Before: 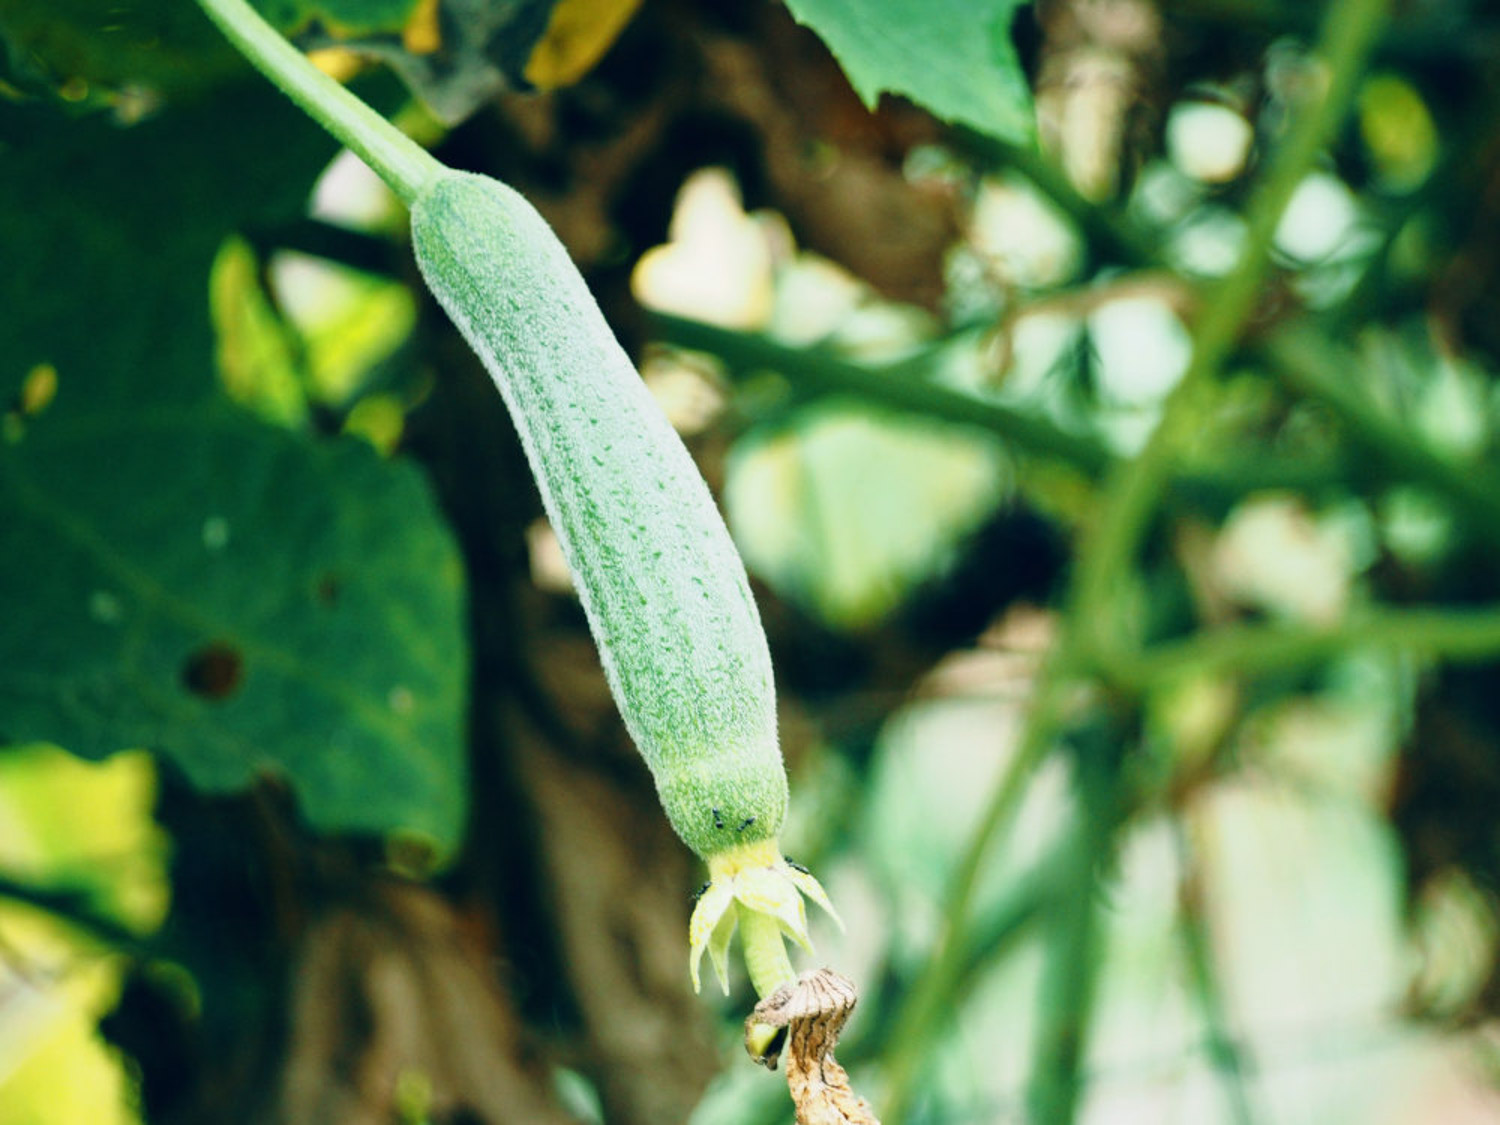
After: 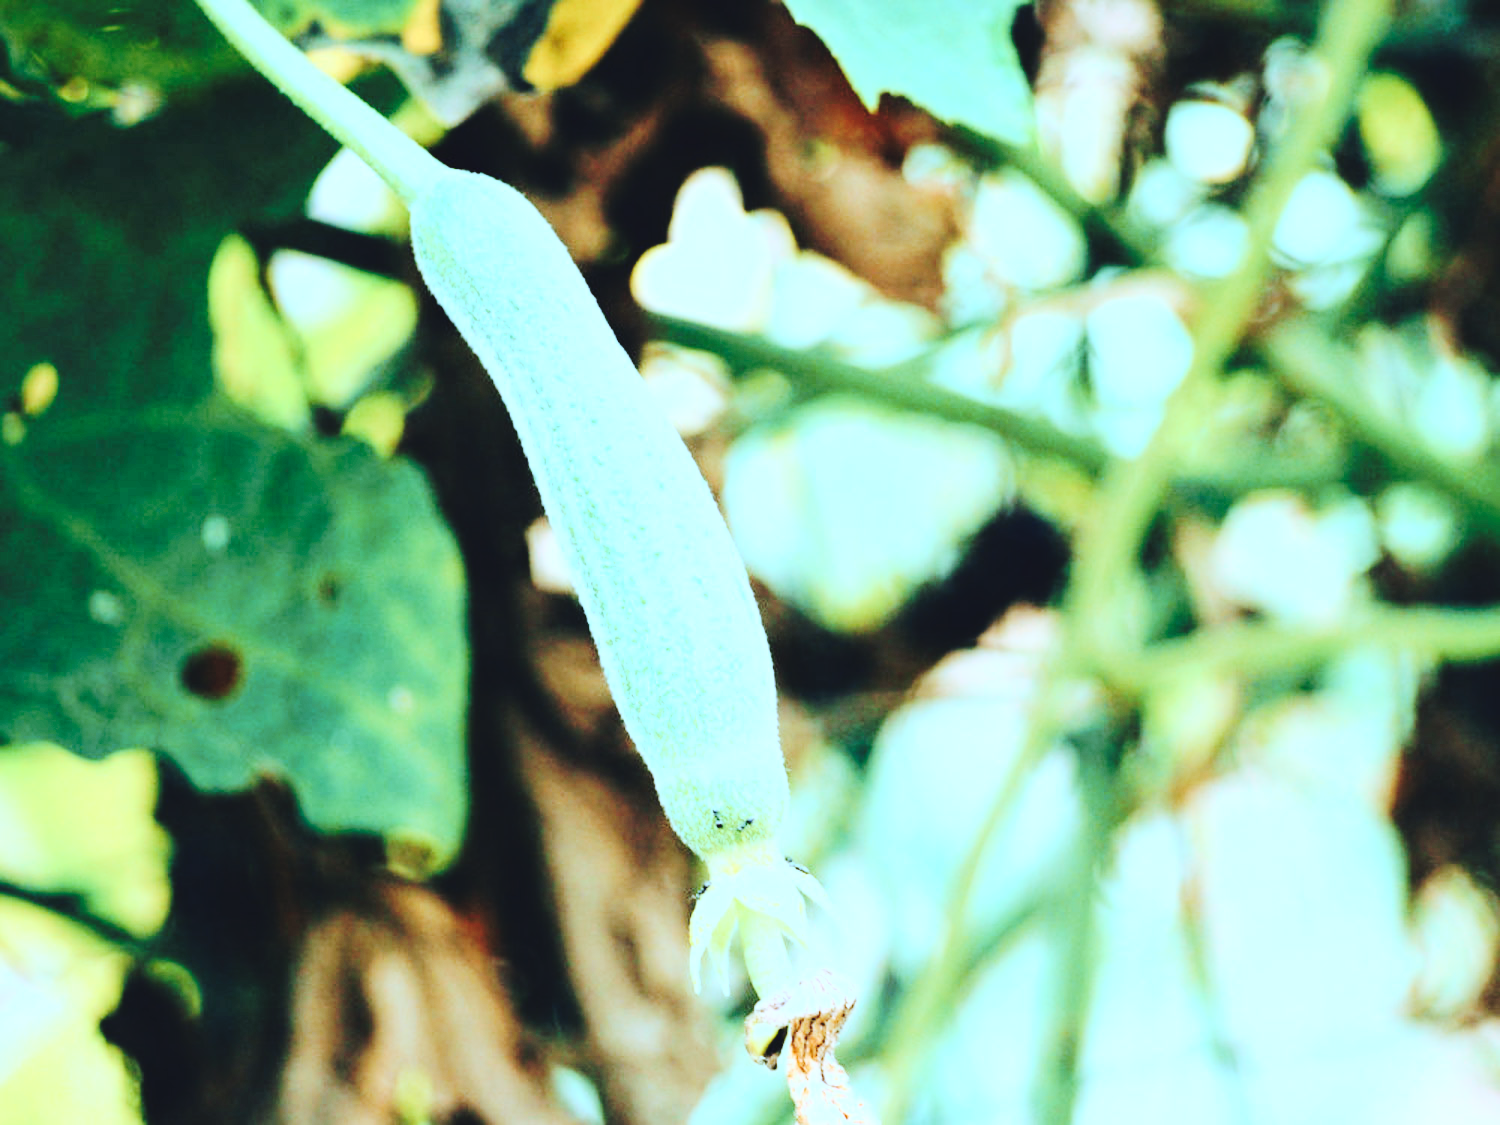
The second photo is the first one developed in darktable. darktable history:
tone curve: curves: ch0 [(0, 0) (0.003, 0.049) (0.011, 0.052) (0.025, 0.057) (0.044, 0.069) (0.069, 0.076) (0.1, 0.09) (0.136, 0.111) (0.177, 0.15) (0.224, 0.197) (0.277, 0.267) (0.335, 0.366) (0.399, 0.477) (0.468, 0.561) (0.543, 0.651) (0.623, 0.733) (0.709, 0.804) (0.801, 0.869) (0.898, 0.924) (1, 1)], preserve colors none
rgb levels: mode RGB, independent channels, levels [[0, 0.474, 1], [0, 0.5, 1], [0, 0.5, 1]]
color correction: highlights a* -9.35, highlights b* -23.15
base curve: curves: ch0 [(0, 0) (0.018, 0.026) (0.143, 0.37) (0.33, 0.731) (0.458, 0.853) (0.735, 0.965) (0.905, 0.986) (1, 1)]
